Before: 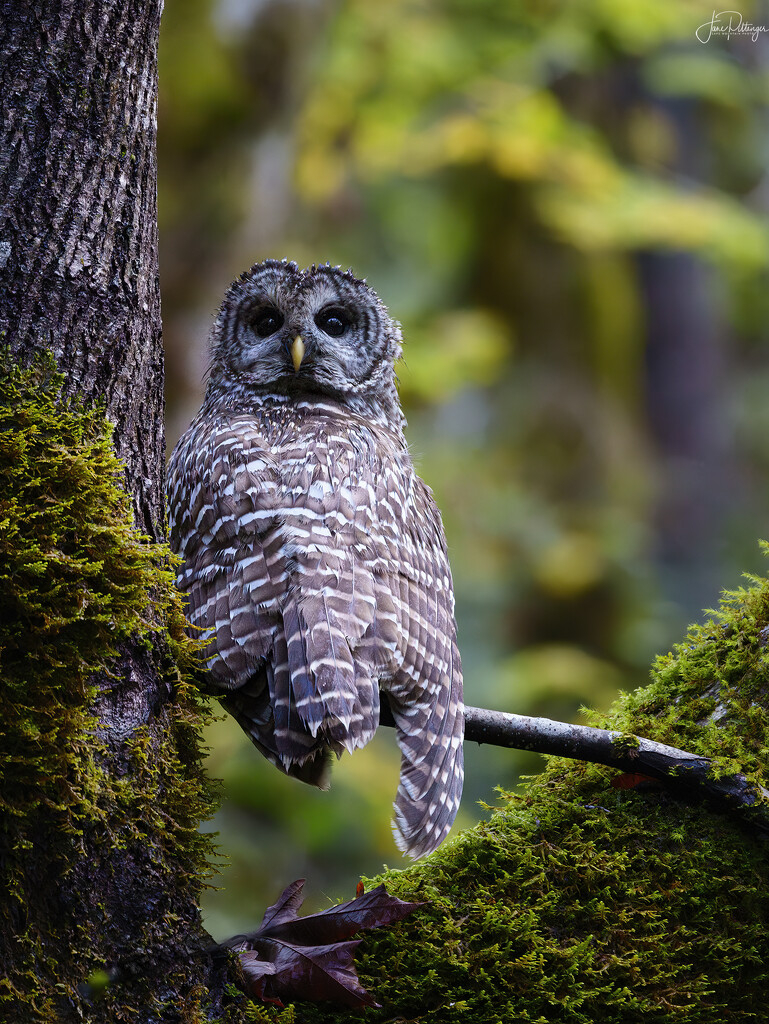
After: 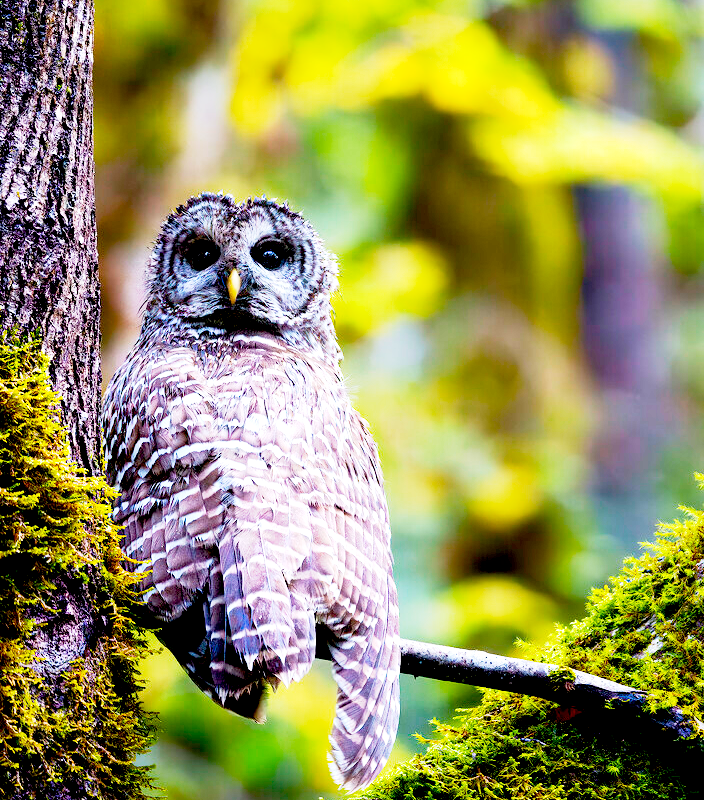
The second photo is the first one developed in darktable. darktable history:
exposure: black level correction 0.009, exposure 1.434 EV, compensate highlight preservation false
color balance rgb: perceptual saturation grading › global saturation 25.281%, perceptual brilliance grading › global brilliance 2.728%, perceptual brilliance grading › highlights -2.603%, perceptual brilliance grading › shadows 3.471%
base curve: curves: ch0 [(0, 0) (0.088, 0.125) (0.176, 0.251) (0.354, 0.501) (0.613, 0.749) (1, 0.877)], preserve colors none
crop: left 8.409%, top 6.559%, bottom 15.29%
